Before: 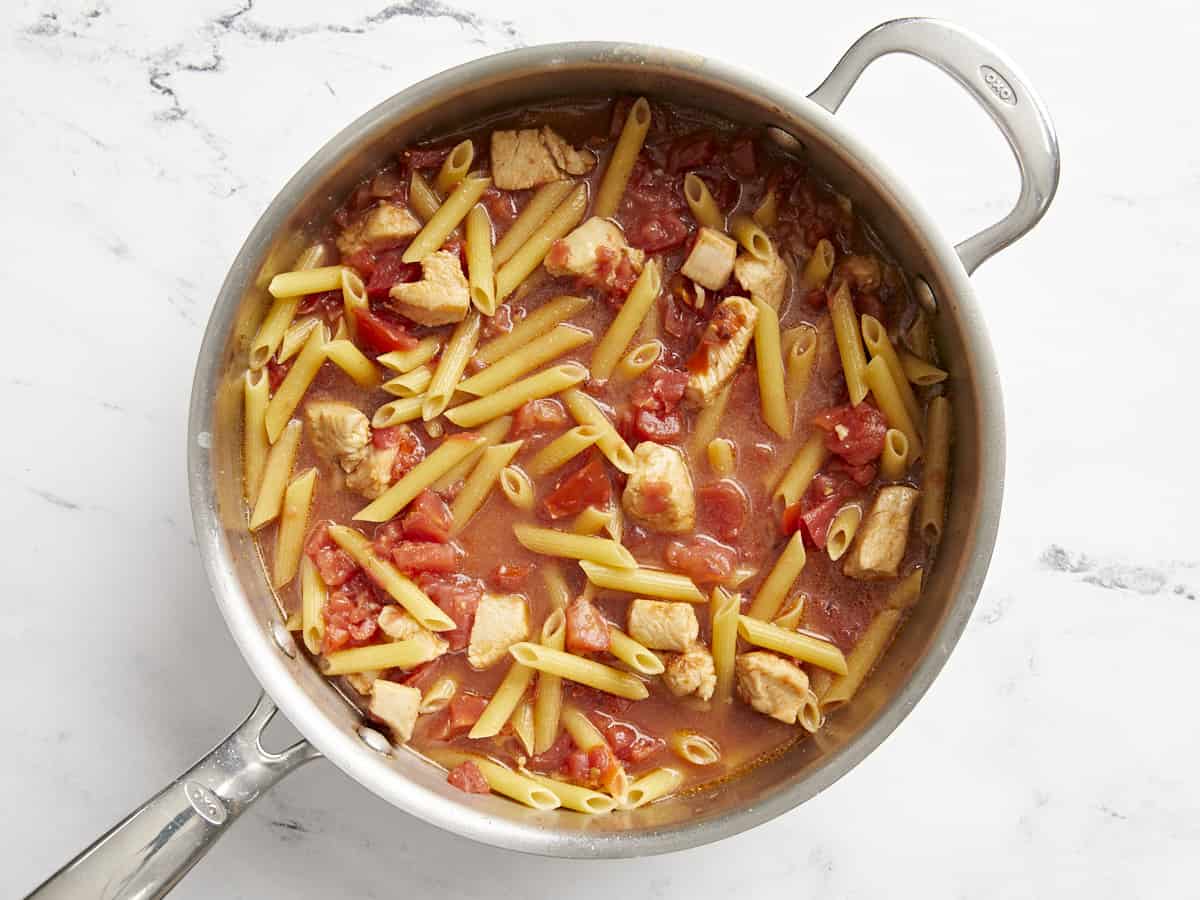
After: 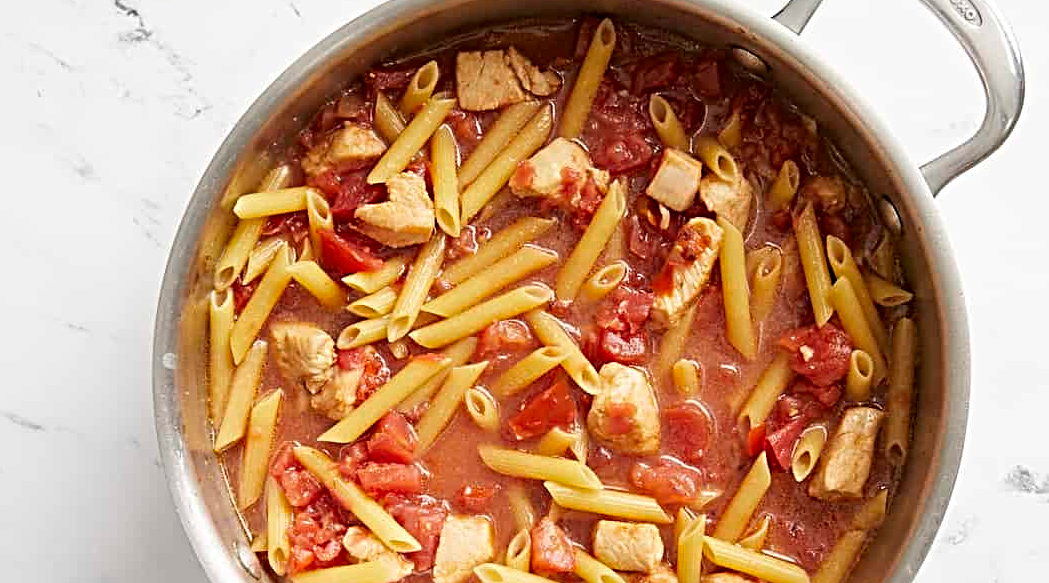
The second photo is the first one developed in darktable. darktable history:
crop: left 2.922%, top 8.875%, right 9.622%, bottom 26.242%
sharpen: radius 3.981
